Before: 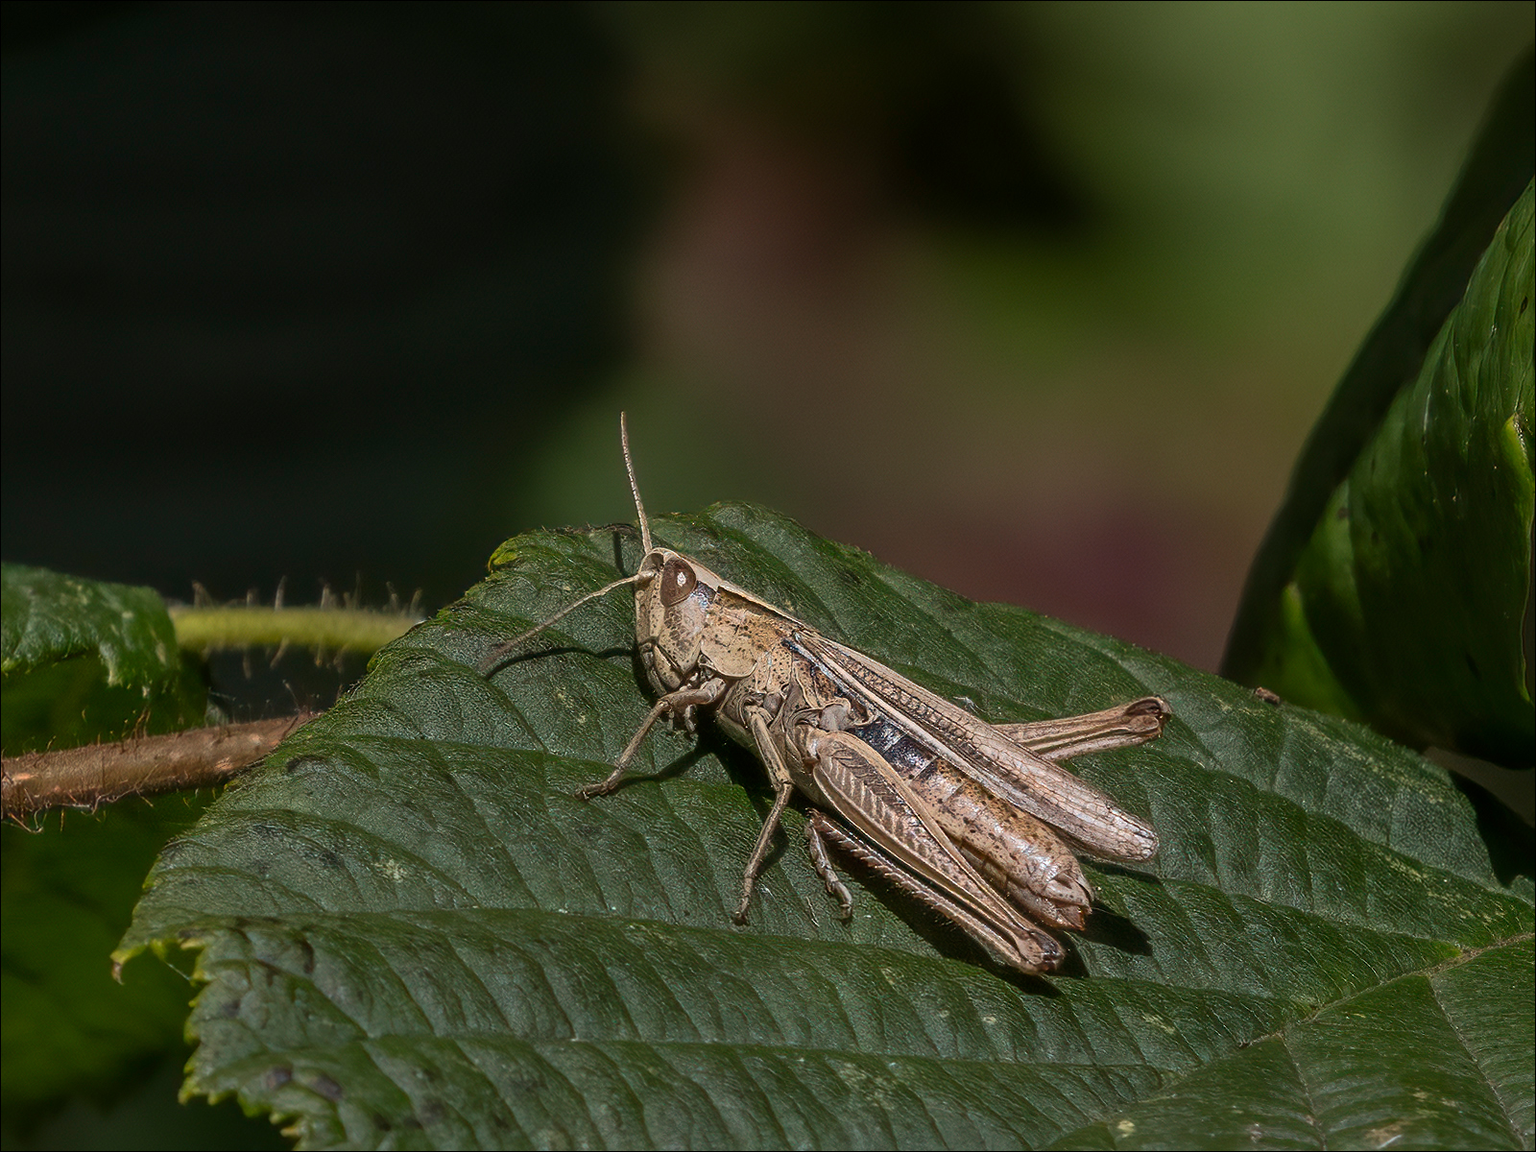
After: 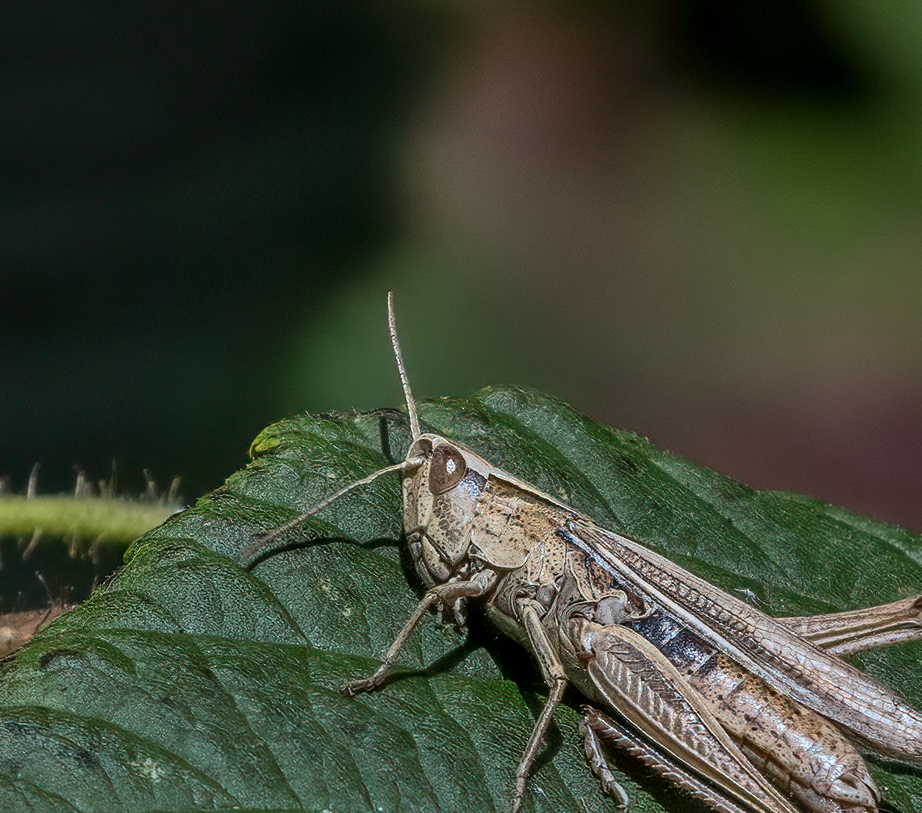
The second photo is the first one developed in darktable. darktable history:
color calibration: illuminant F (fluorescent), F source F9 (Cool White Deluxe 4150 K) – high CRI, x 0.374, y 0.373, temperature 4152.77 K
shadows and highlights: shadows 43.81, white point adjustment -1.61, soften with gaussian
local contrast: on, module defaults
crop: left 16.23%, top 11.474%, right 26.097%, bottom 20.735%
